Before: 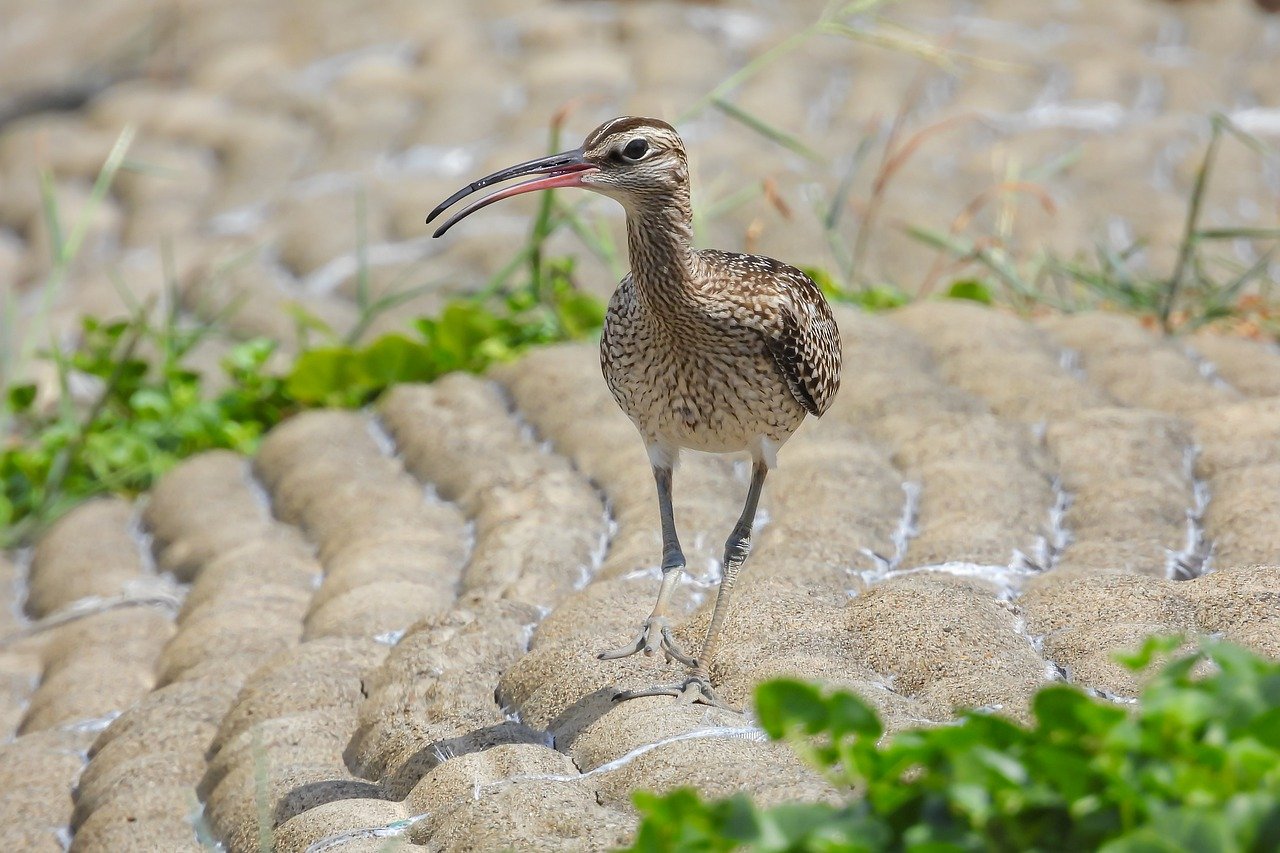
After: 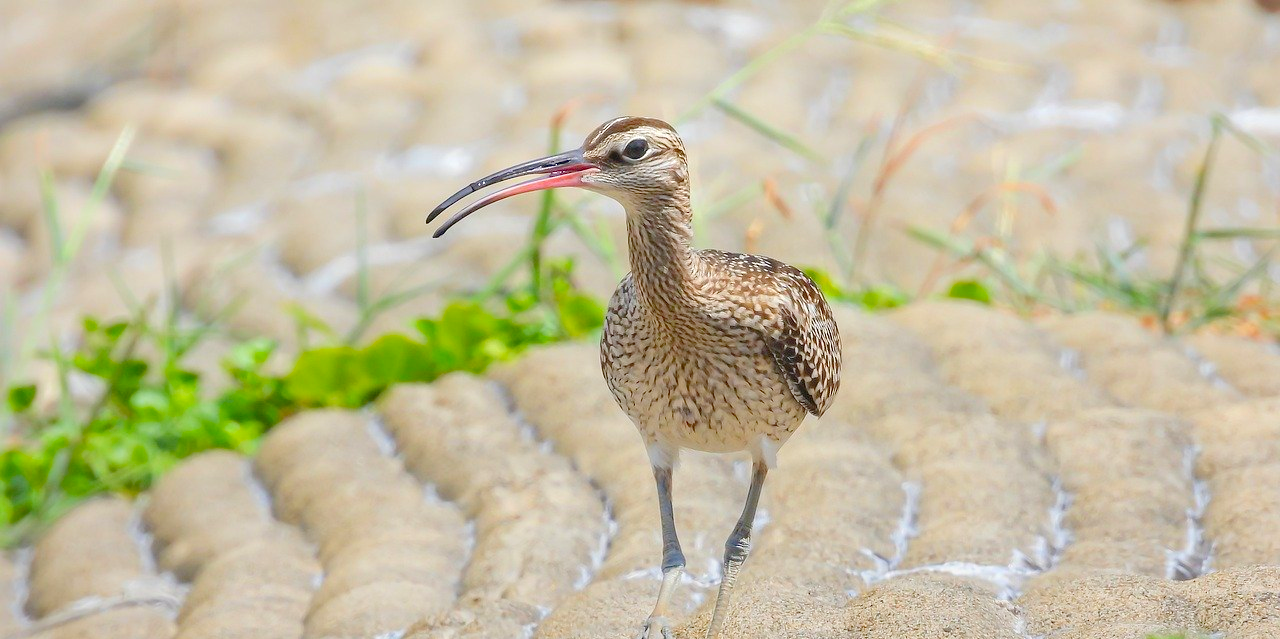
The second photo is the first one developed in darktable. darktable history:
color balance: output saturation 110%
graduated density: rotation -180°, offset 24.95
levels: levels [0, 0.397, 0.955]
crop: bottom 24.967%
